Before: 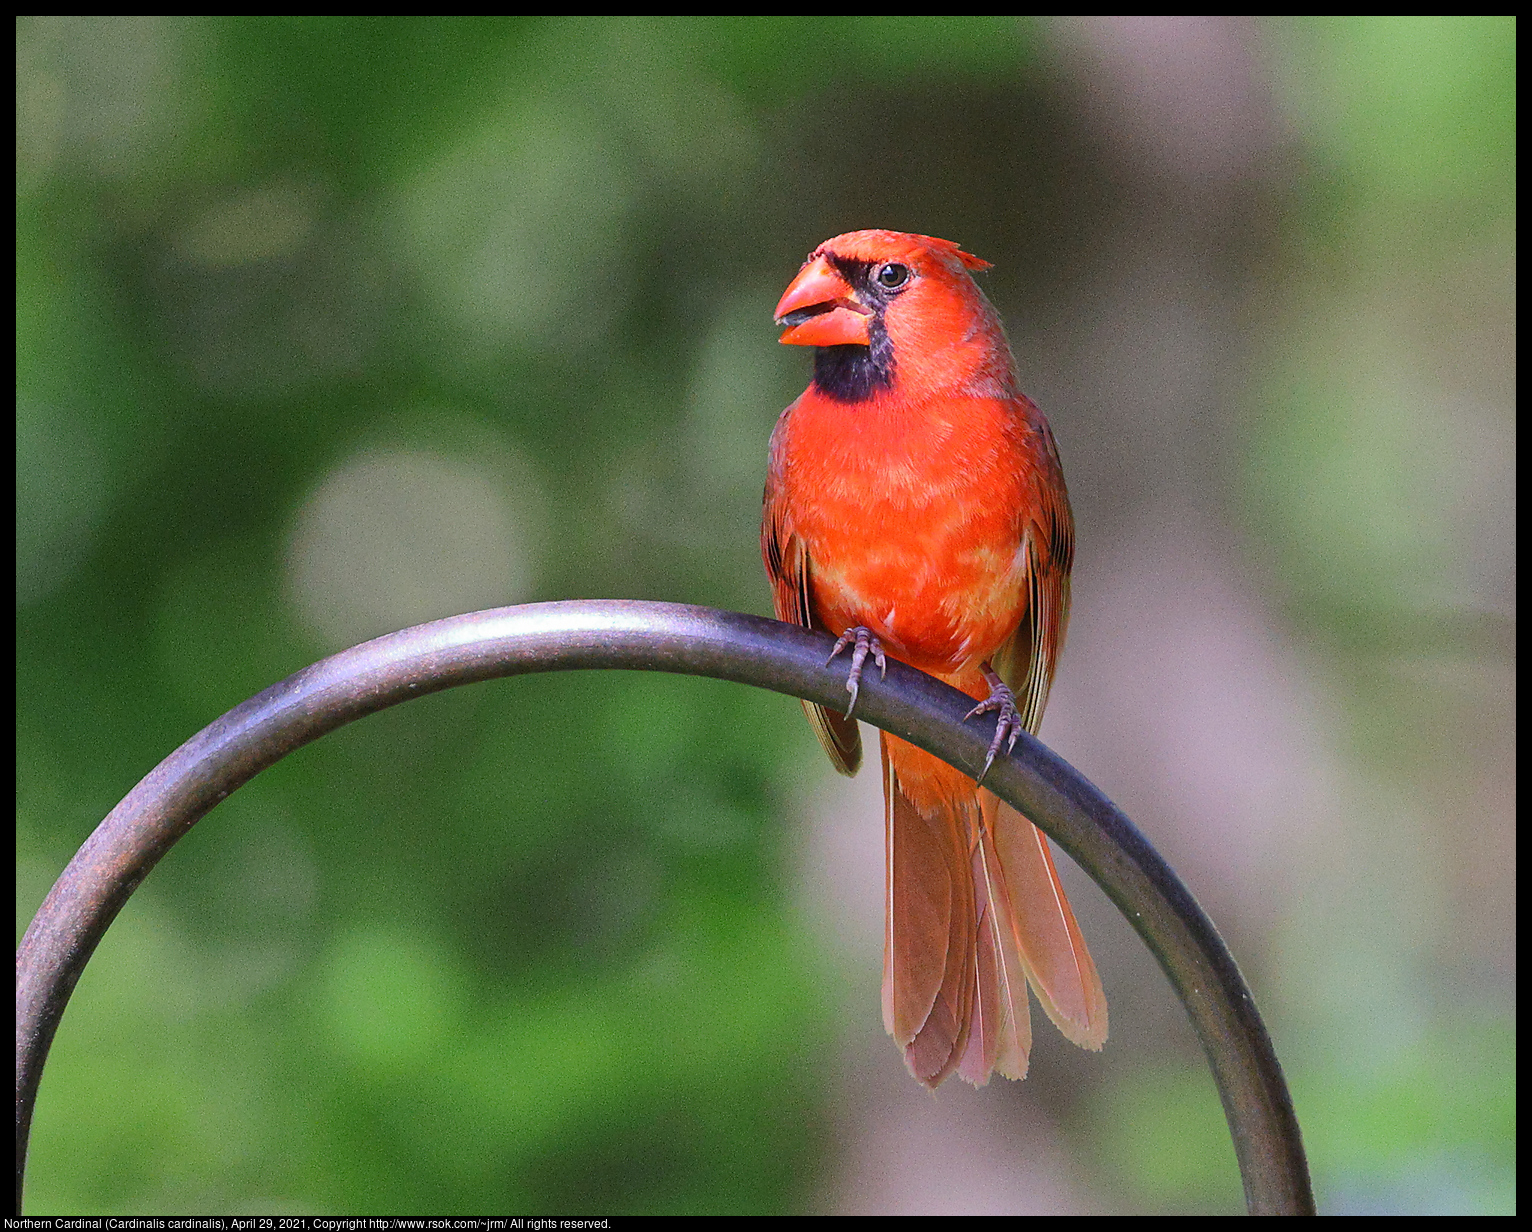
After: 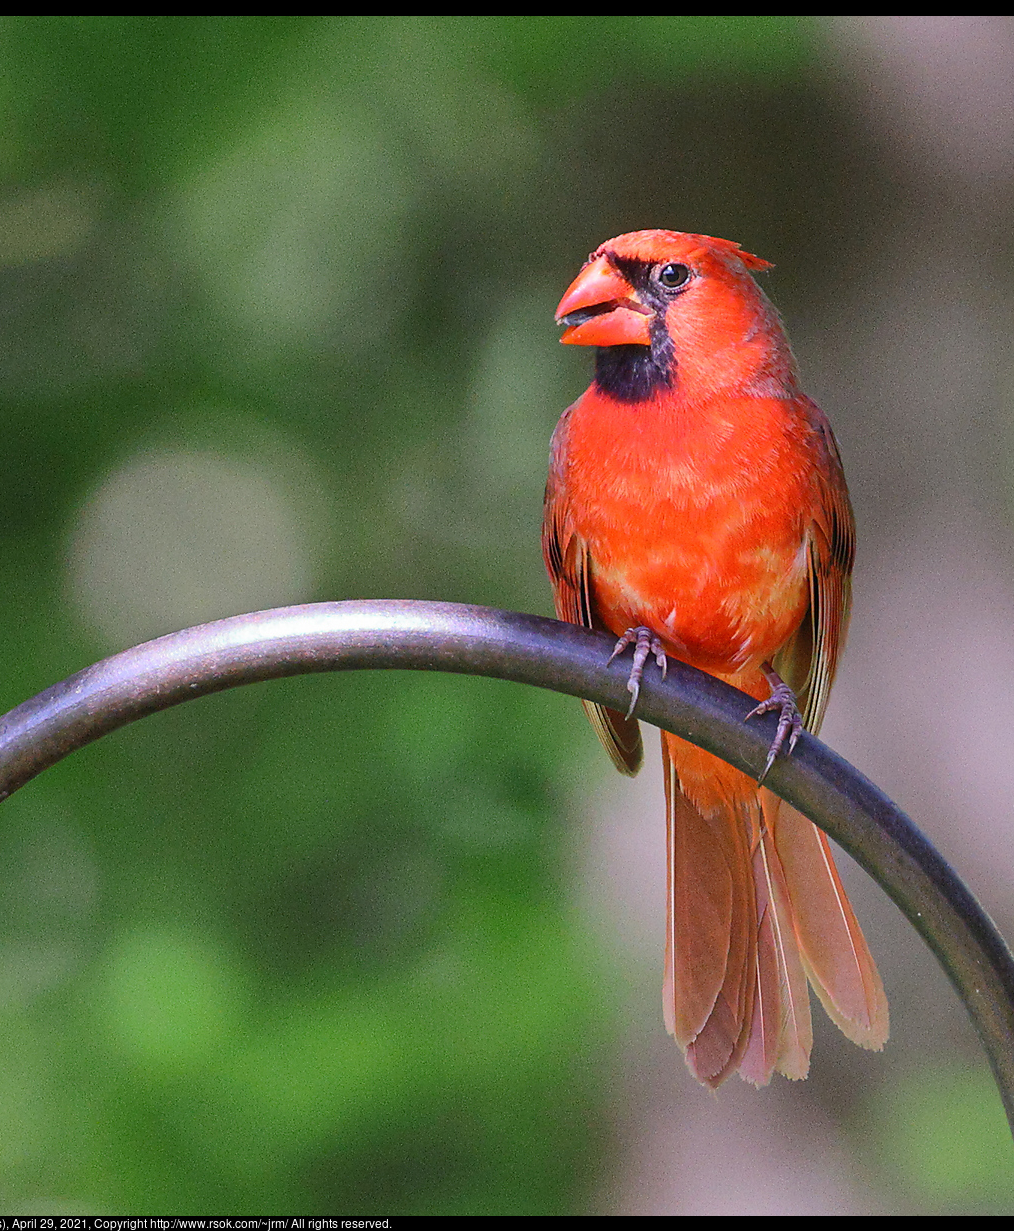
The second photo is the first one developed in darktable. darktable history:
crop and rotate: left 14.334%, right 19.416%
